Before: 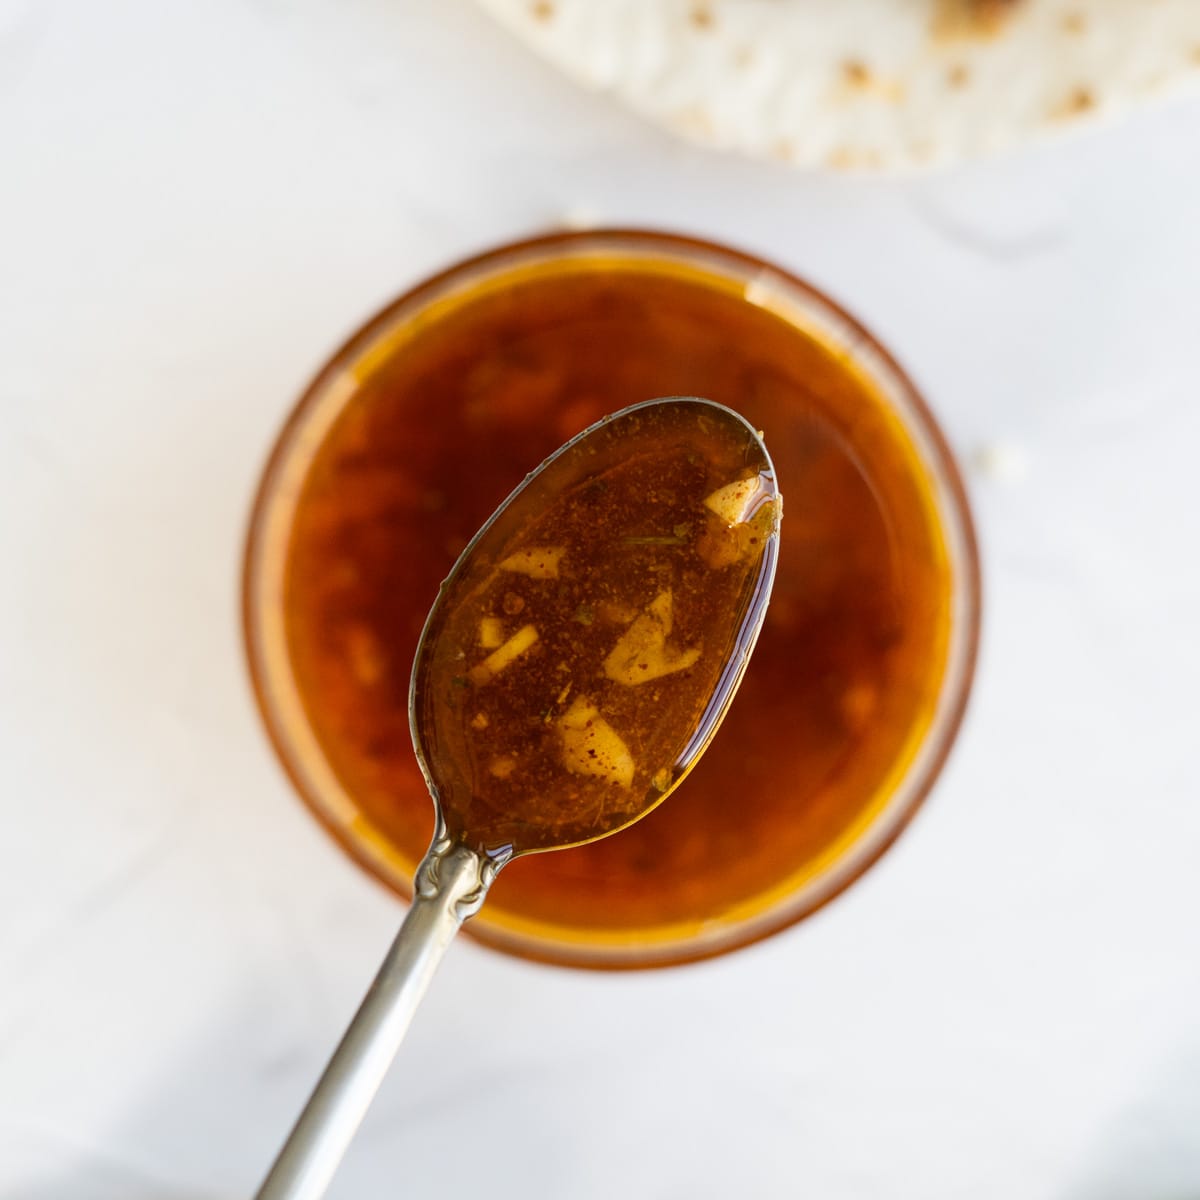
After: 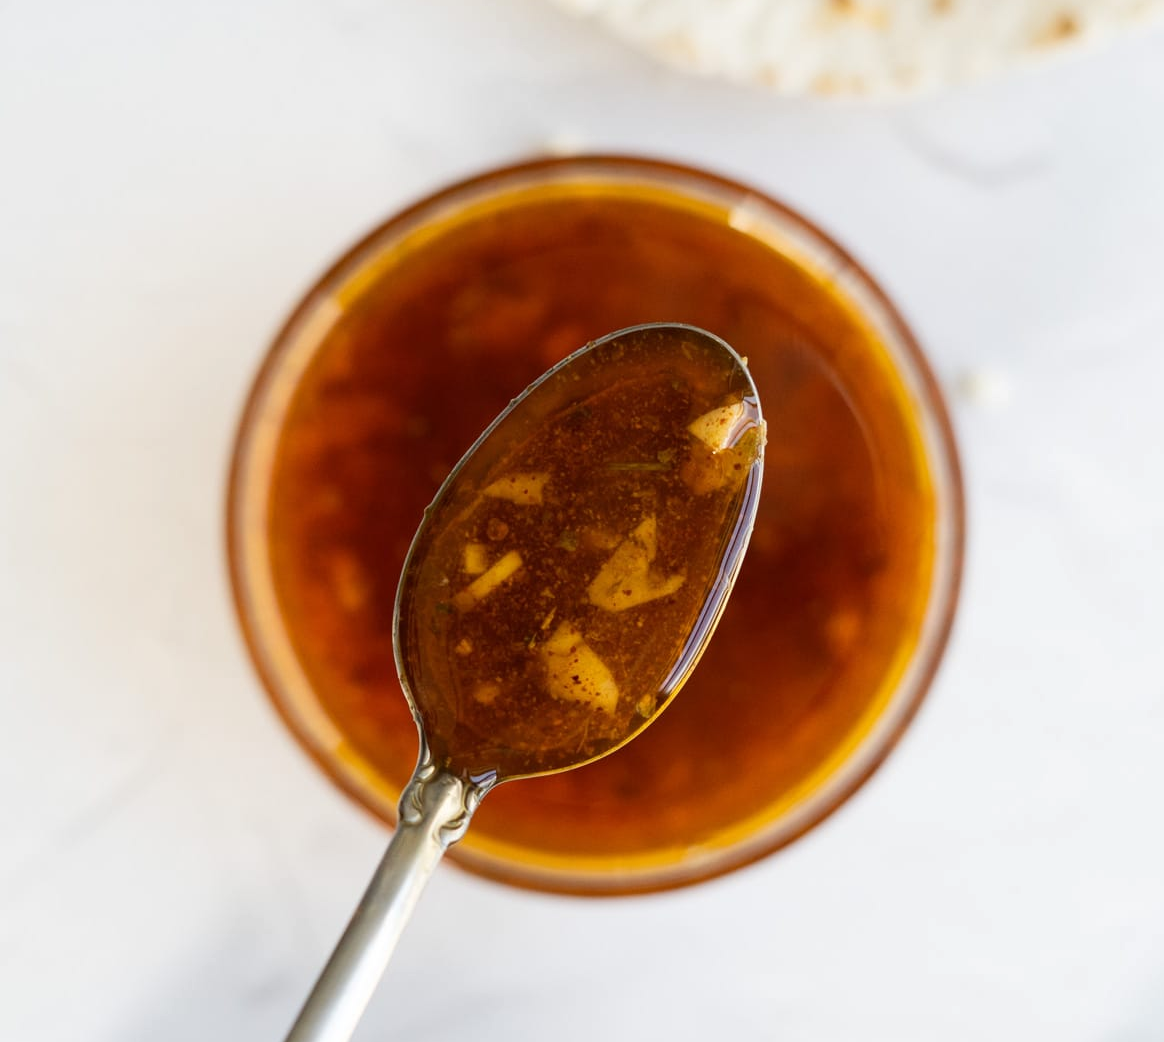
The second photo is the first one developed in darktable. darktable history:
crop: left 1.344%, top 6.197%, right 1.635%, bottom 6.958%
tone equalizer: edges refinement/feathering 500, mask exposure compensation -1.57 EV, preserve details no
